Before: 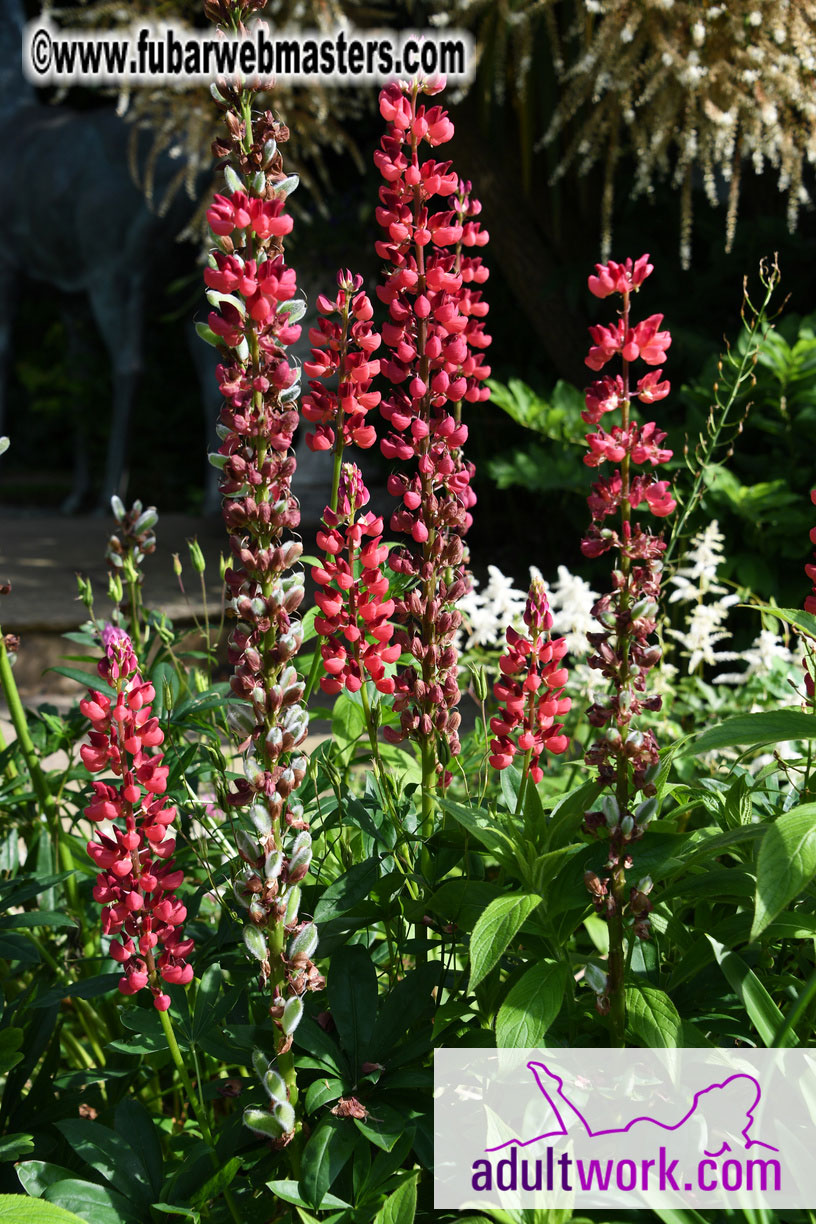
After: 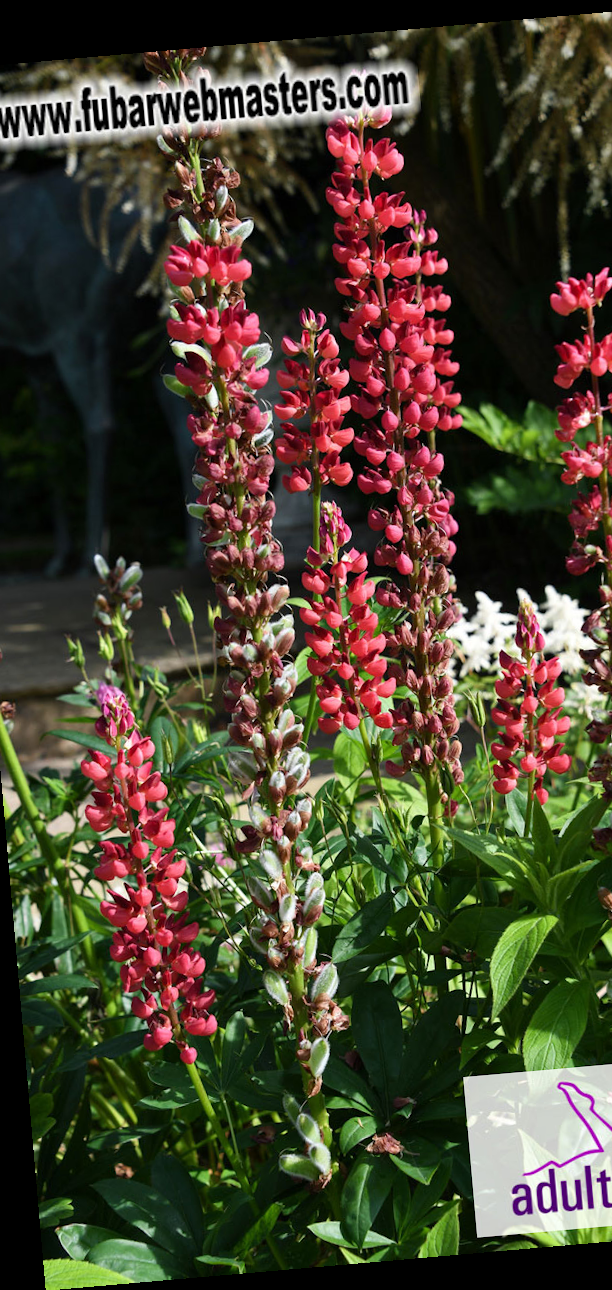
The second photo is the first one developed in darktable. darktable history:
rotate and perspective: rotation -4.98°, automatic cropping off
crop and rotate: left 6.617%, right 26.717%
